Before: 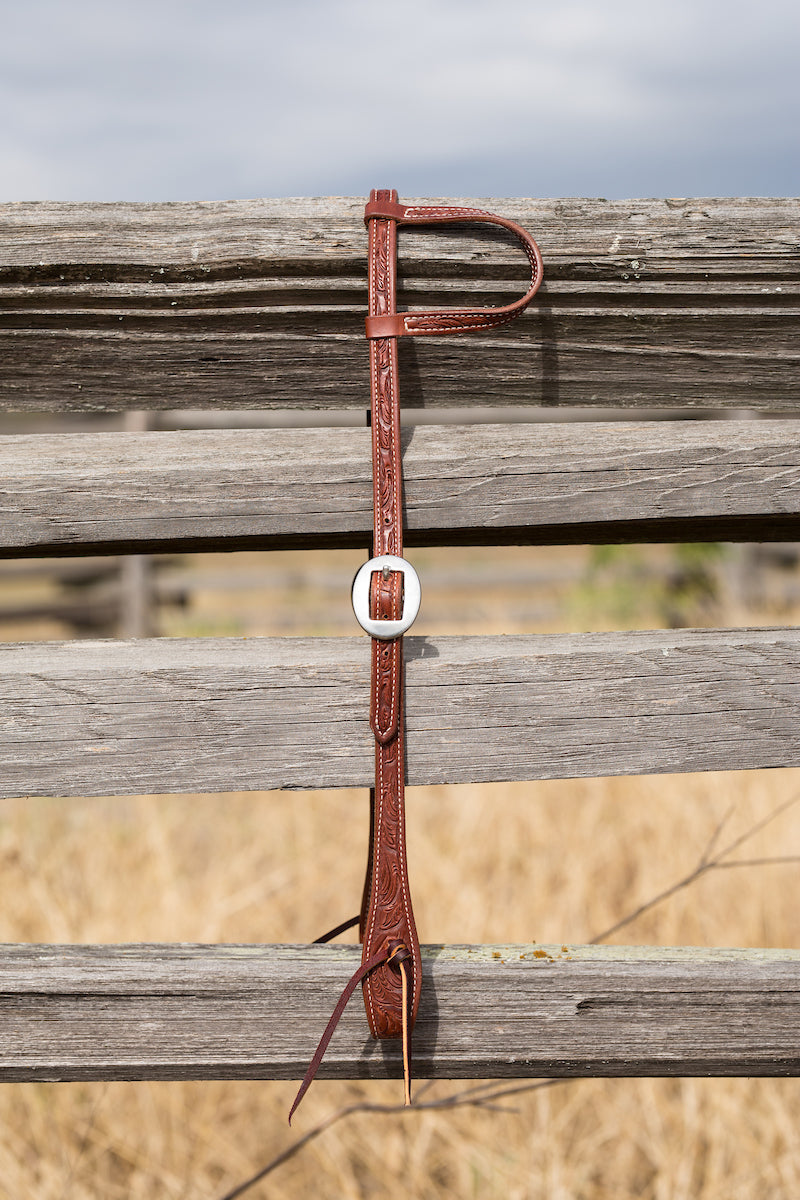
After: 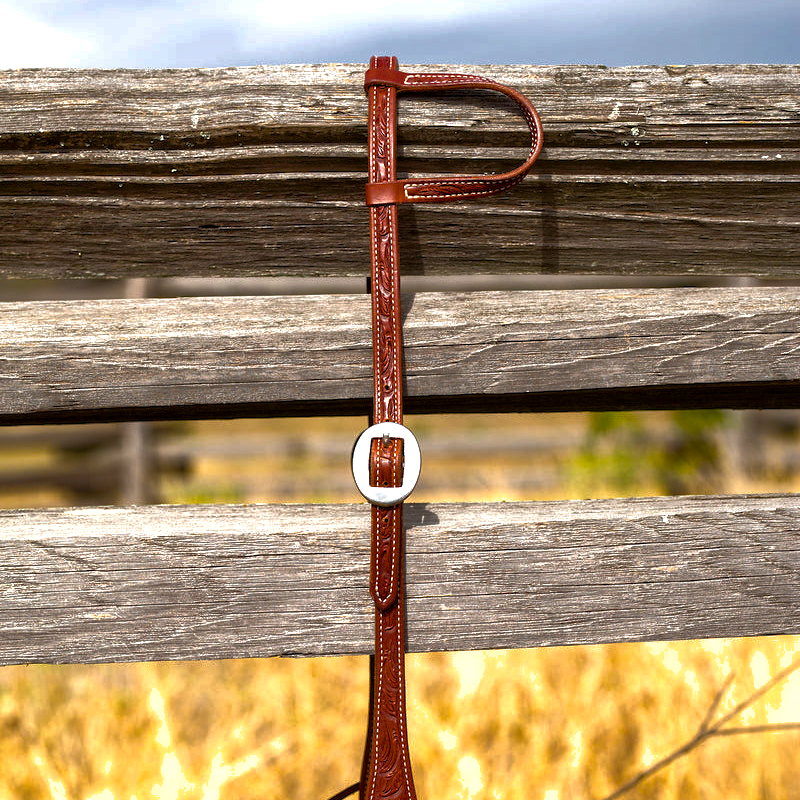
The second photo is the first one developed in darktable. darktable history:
crop: top 11.166%, bottom 22.168%
rgb curve: curves: ch0 [(0, 0) (0.415, 0.237) (1, 1)]
local contrast: highlights 100%, shadows 100%, detail 120%, midtone range 0.2
color balance rgb: linear chroma grading › global chroma 9%, perceptual saturation grading › global saturation 36%, perceptual saturation grading › shadows 35%, perceptual brilliance grading › global brilliance 21.21%, perceptual brilliance grading › shadows -35%, global vibrance 21.21%
shadows and highlights: on, module defaults
